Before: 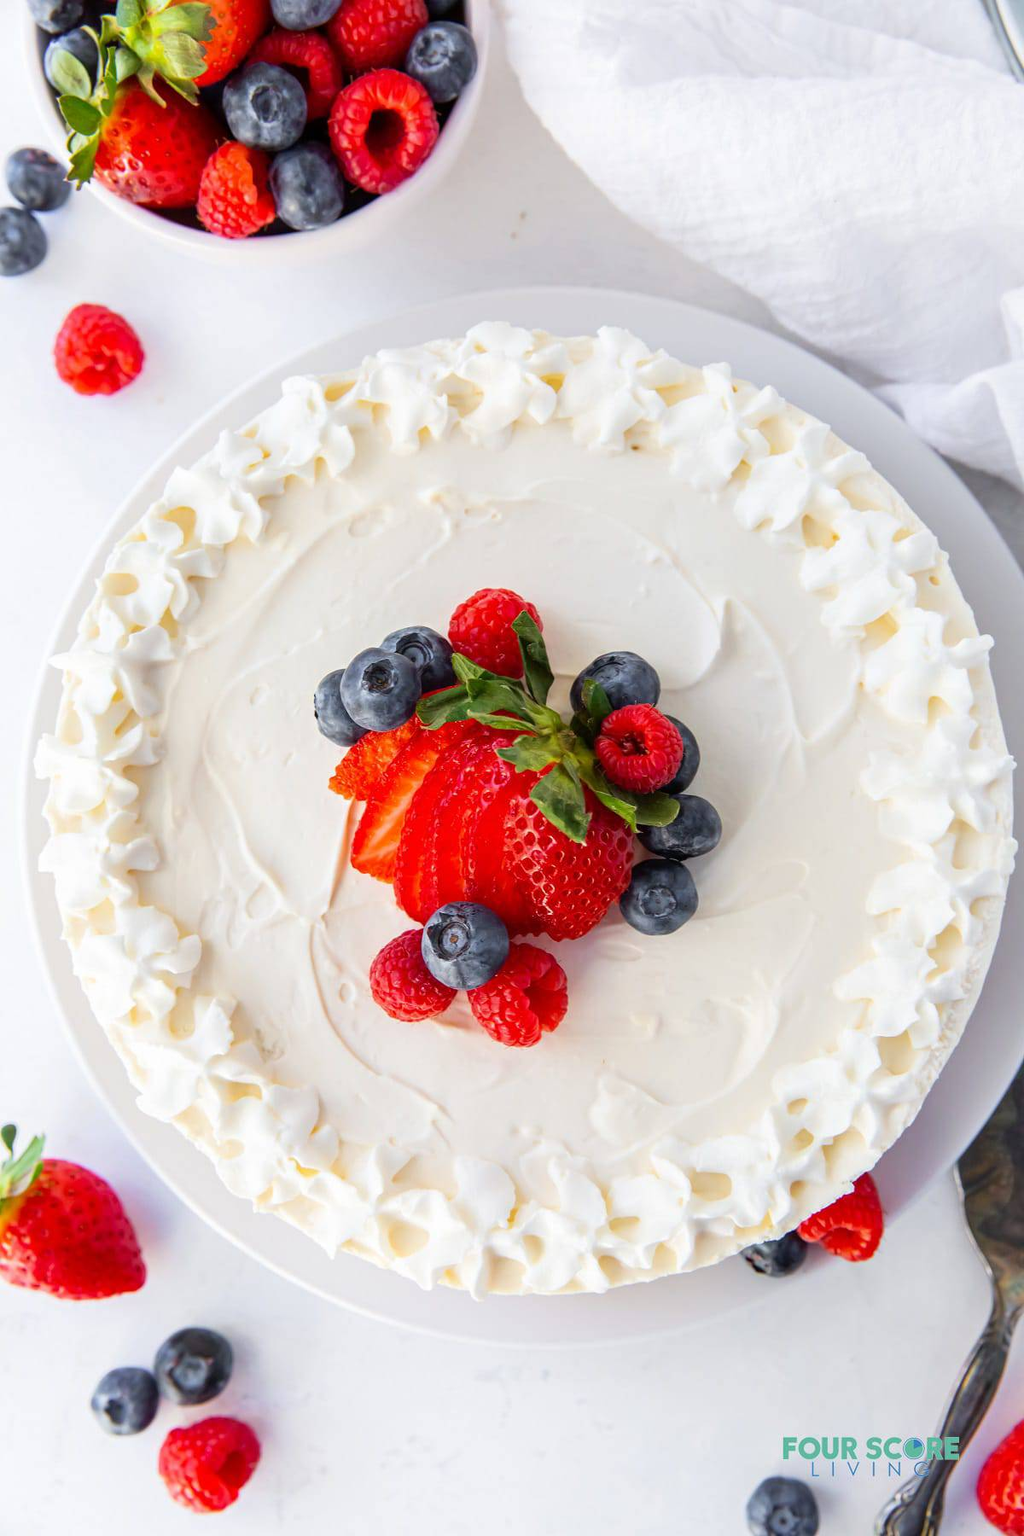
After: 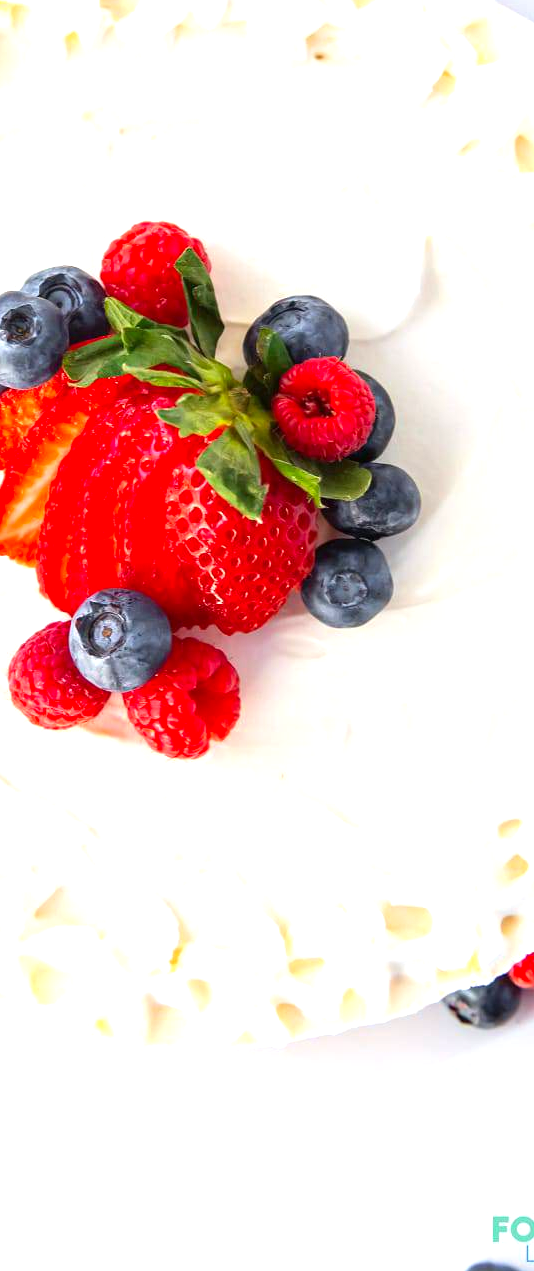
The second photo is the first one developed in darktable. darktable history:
contrast brightness saturation: contrast 0.035, saturation 0.072
exposure: black level correction 0, exposure 0.702 EV, compensate exposure bias true, compensate highlight preservation false
crop: left 35.423%, top 26.02%, right 20.032%, bottom 3.352%
